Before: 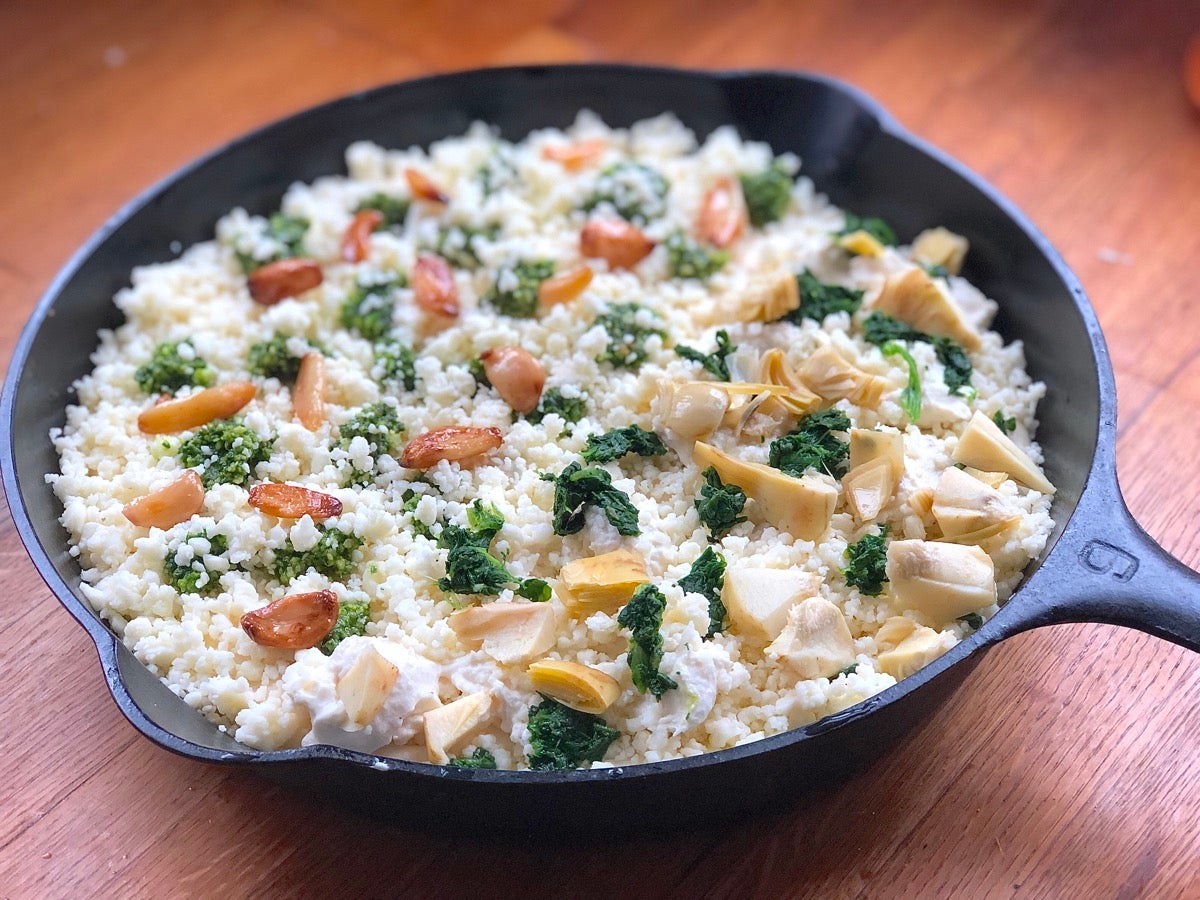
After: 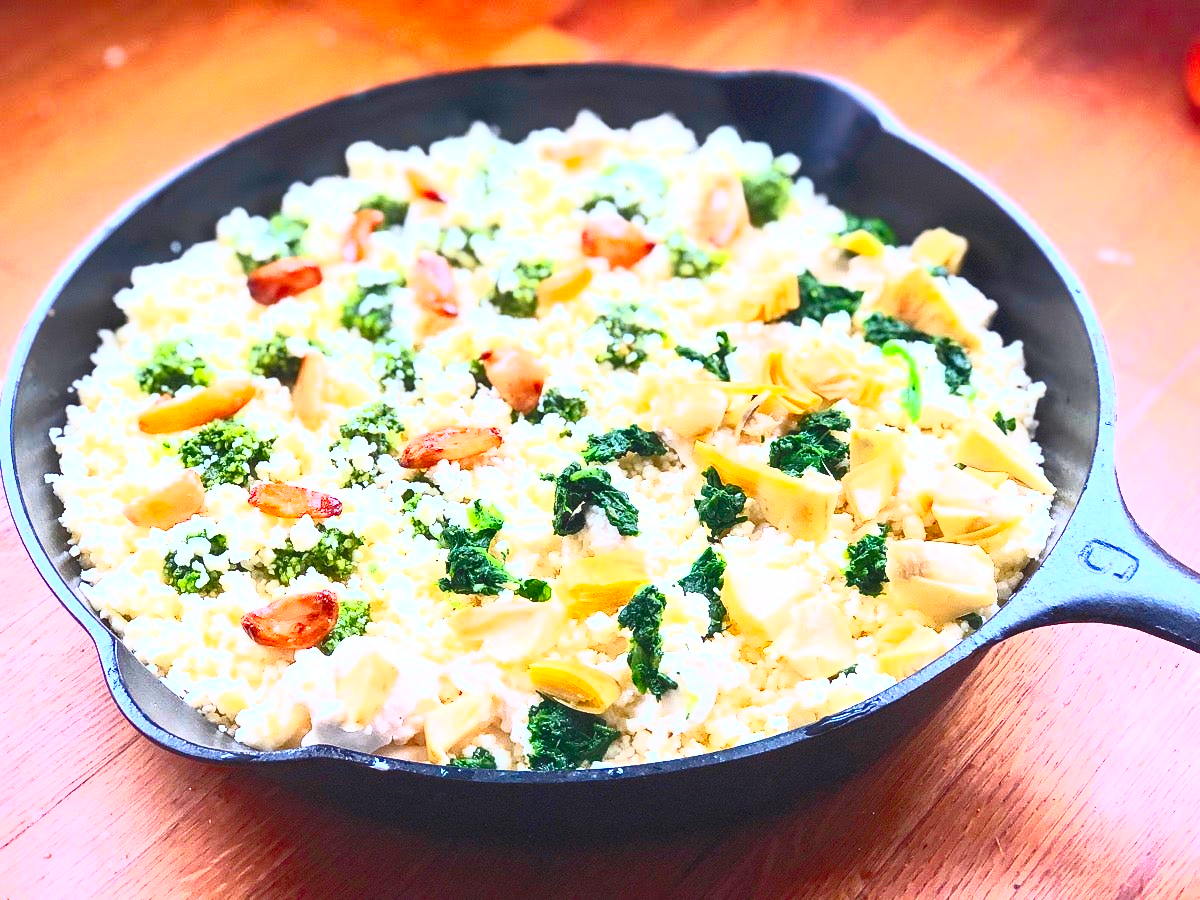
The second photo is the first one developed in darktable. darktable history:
contrast brightness saturation: contrast 0.99, brightness 0.988, saturation 0.984
